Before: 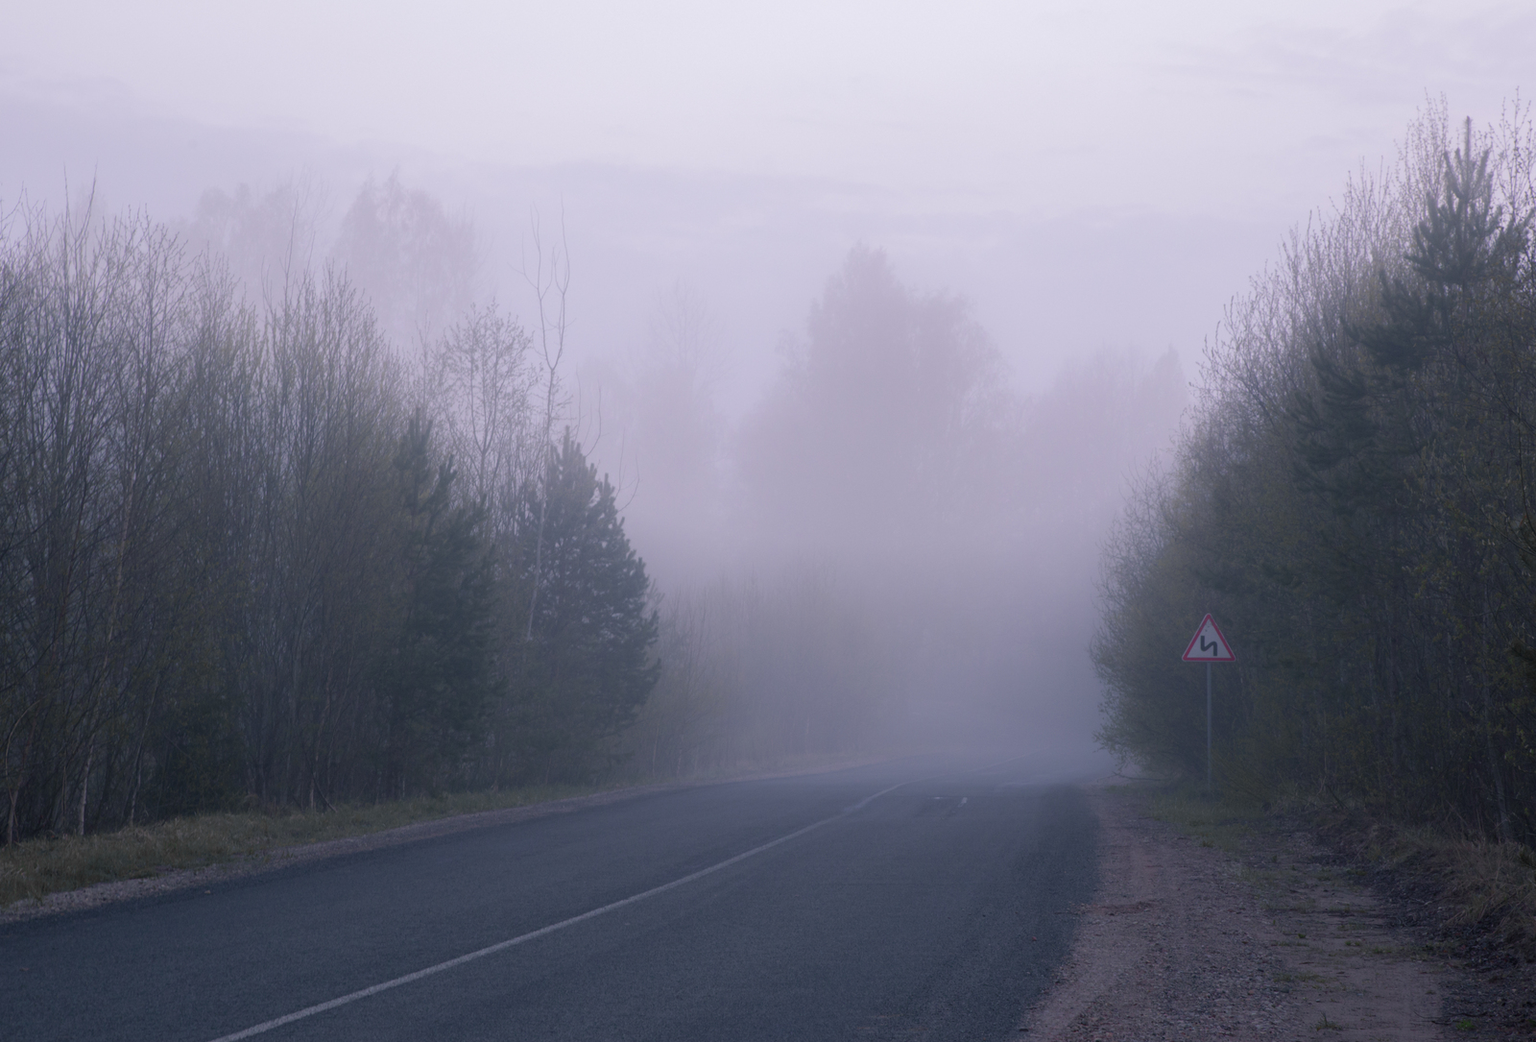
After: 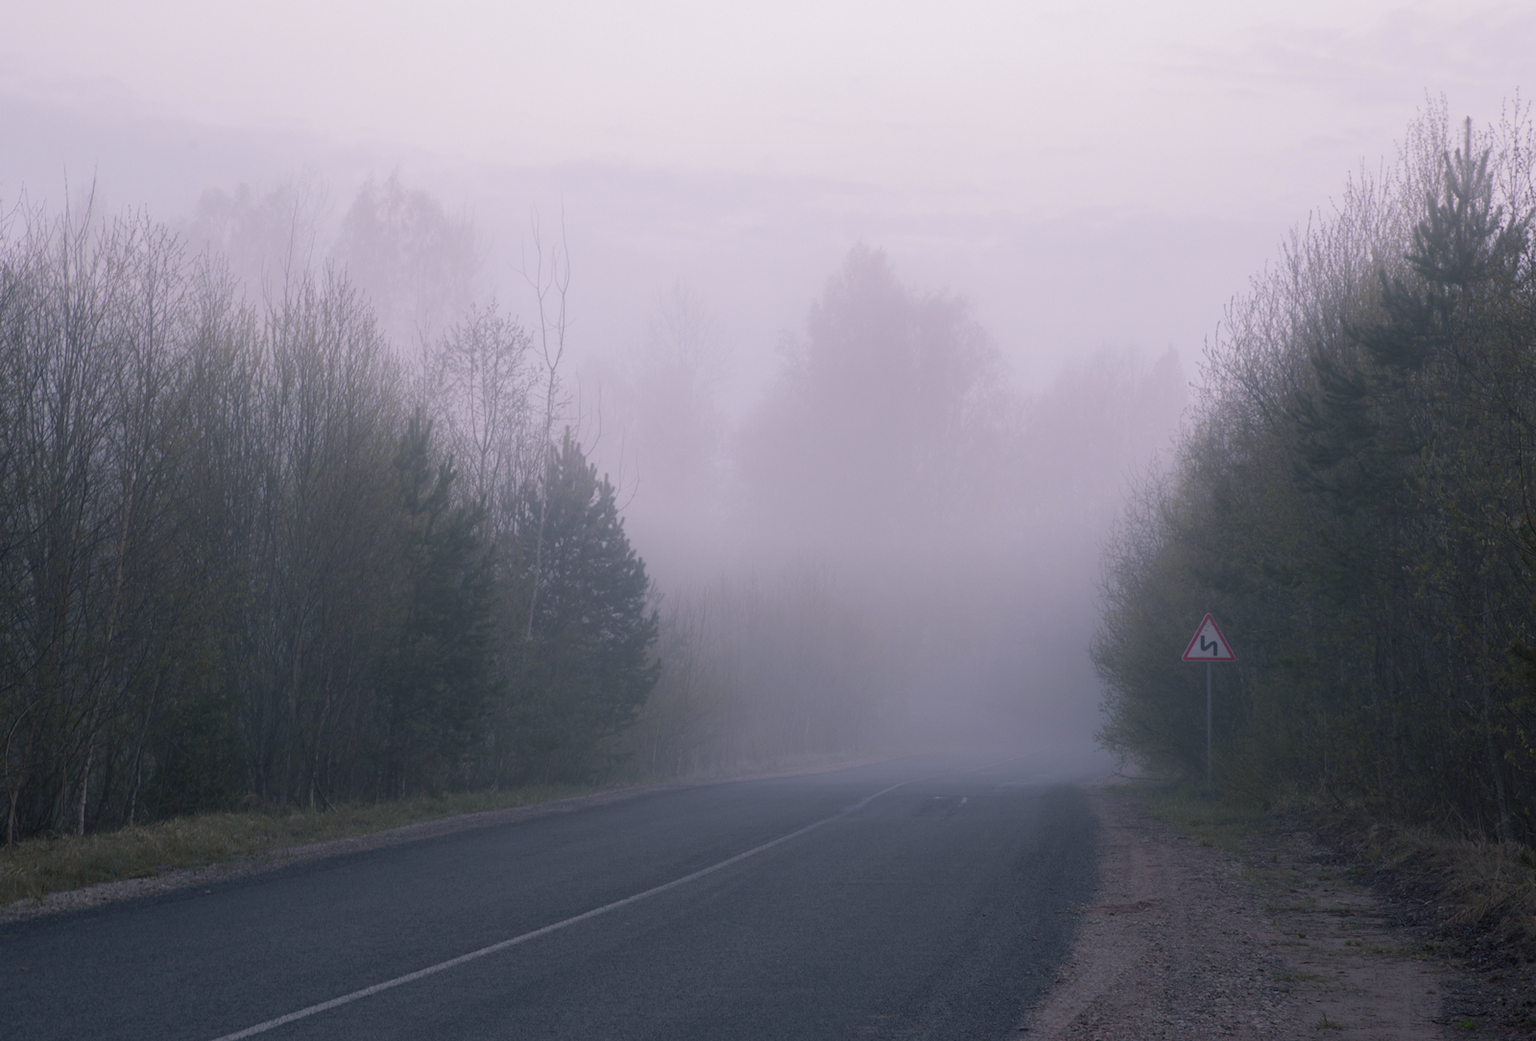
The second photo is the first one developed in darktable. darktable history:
color balance rgb: shadows lift › chroma 3.728%, shadows lift › hue 91.56°, highlights gain › chroma 1.061%, highlights gain › hue 60.08°, linear chroma grading › shadows -1.974%, linear chroma grading › highlights -14.385%, linear chroma grading › global chroma -9.479%, linear chroma grading › mid-tones -9.845%, perceptual saturation grading › global saturation 0.625%, global vibrance 25.297%
